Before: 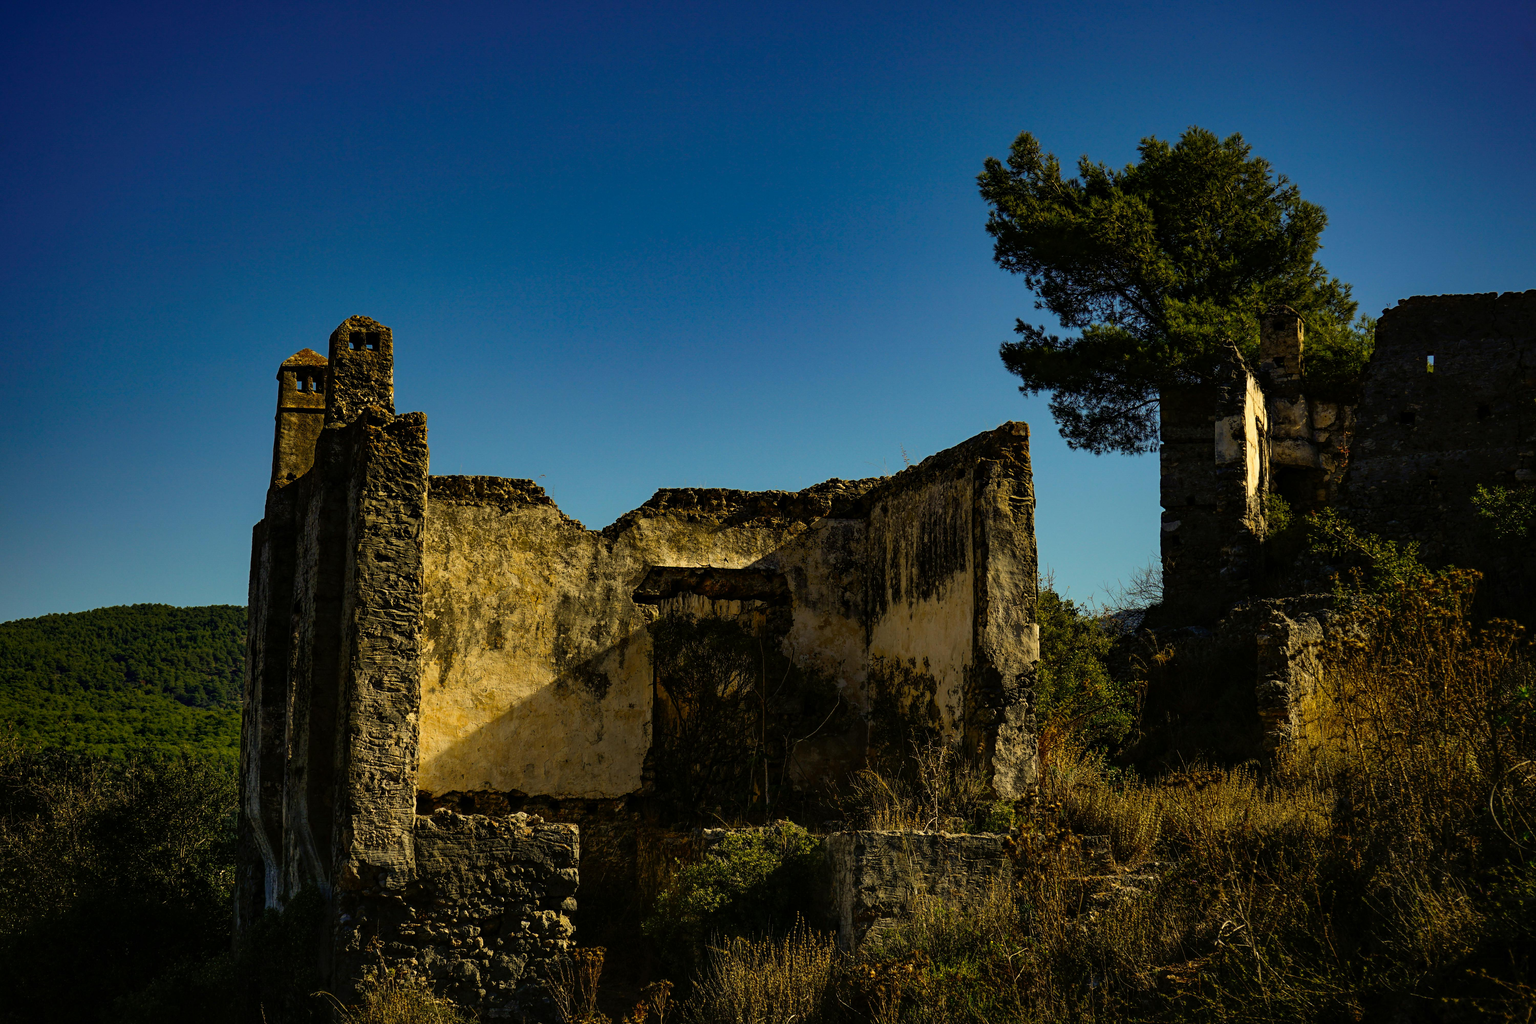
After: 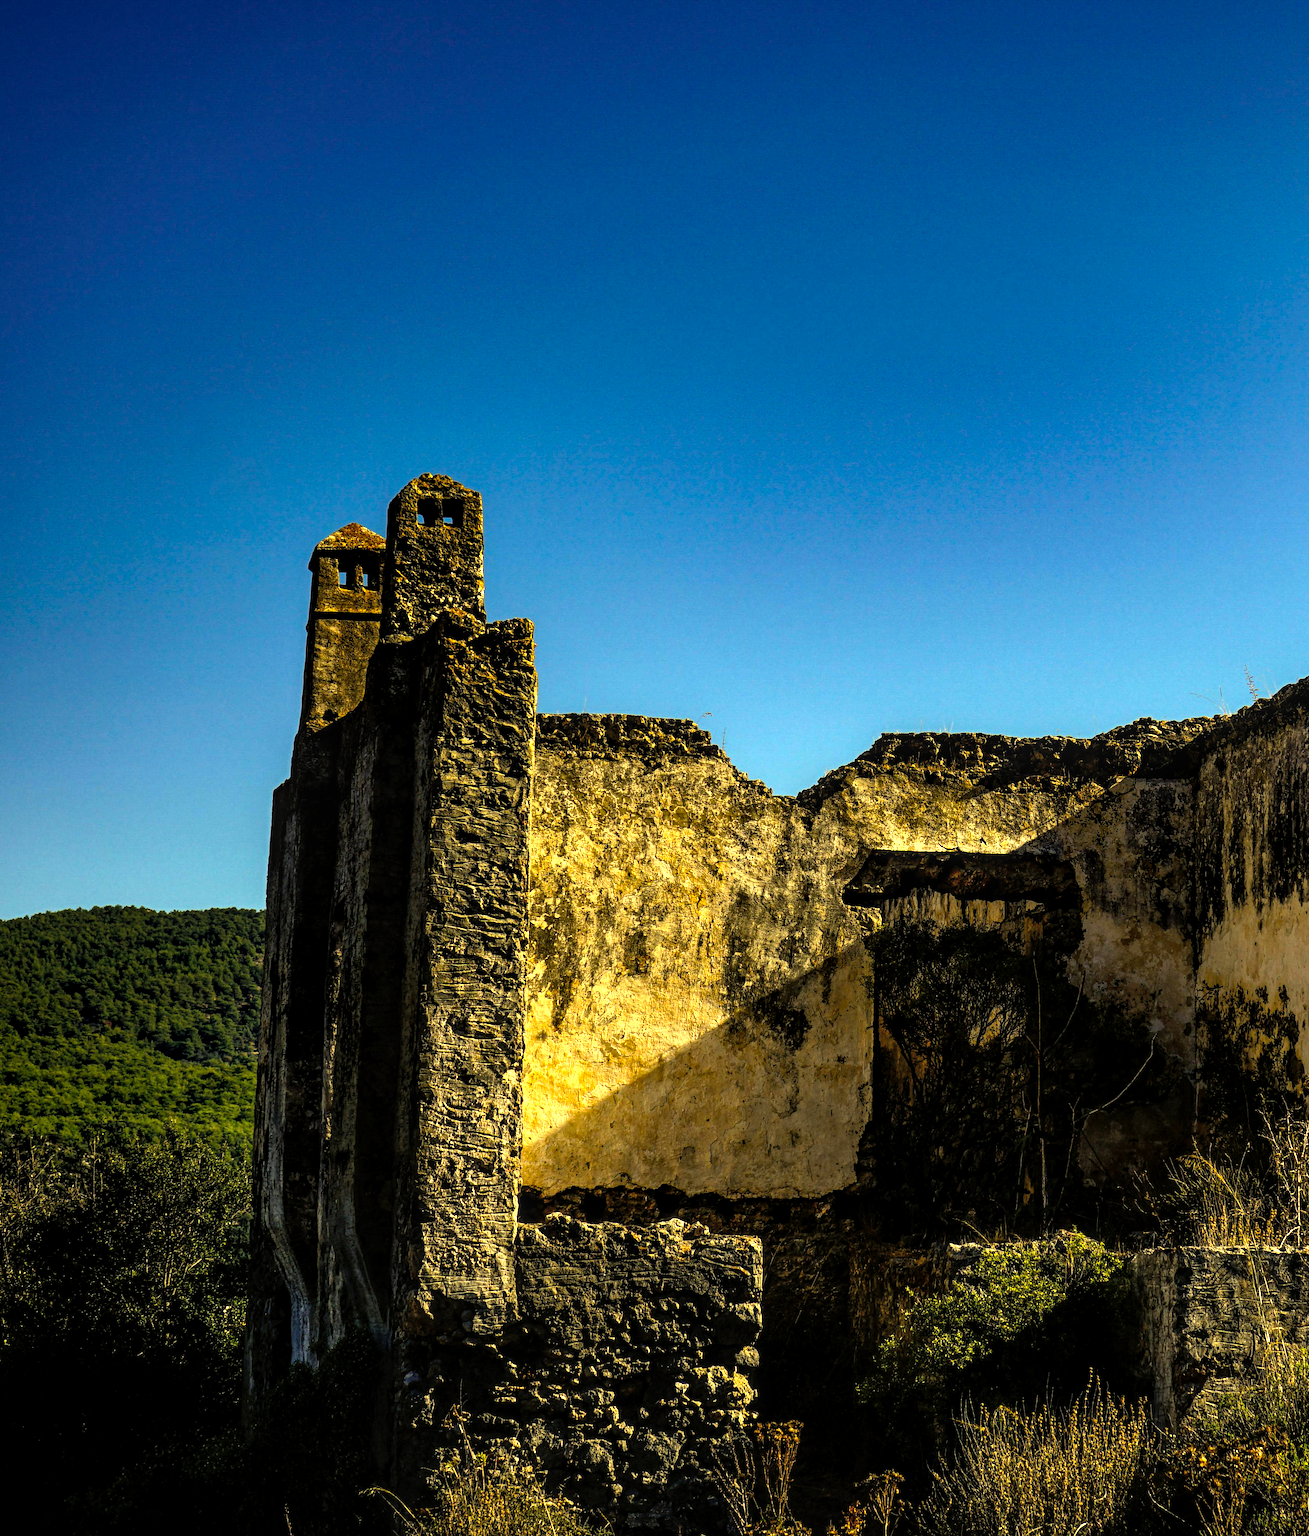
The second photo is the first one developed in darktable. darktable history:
crop: left 4.638%, right 38.53%
tone equalizer: on, module defaults
levels: levels [0.012, 0.367, 0.697]
local contrast: on, module defaults
color zones: curves: ch1 [(0.25, 0.5) (0.747, 0.71)], mix -131.81%
